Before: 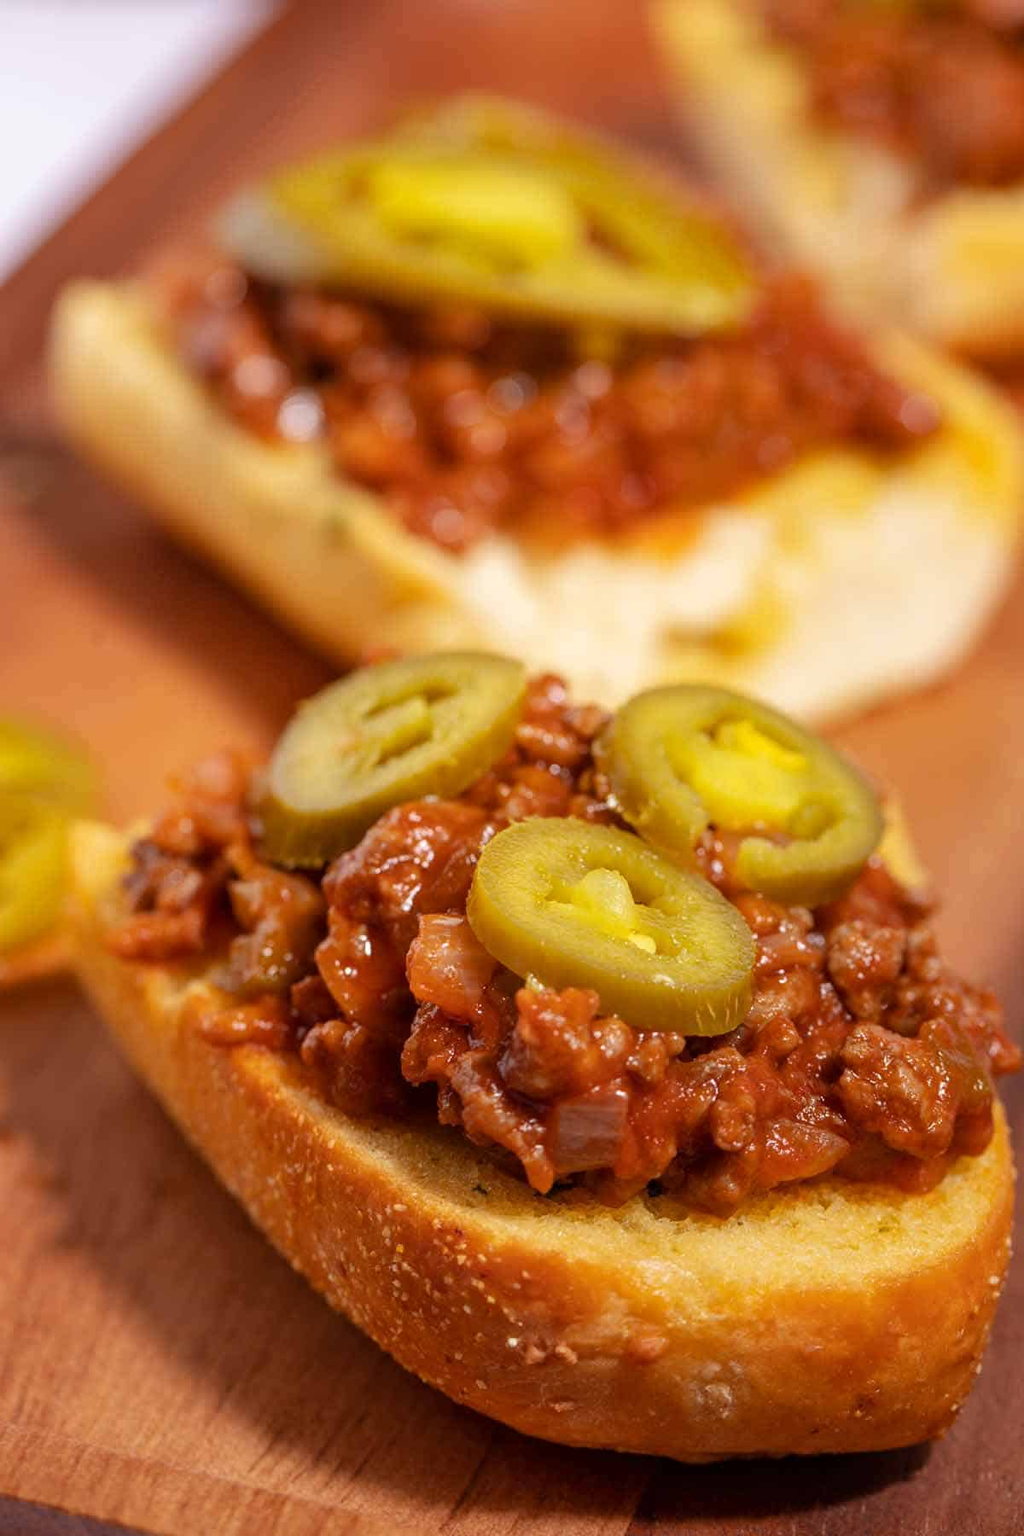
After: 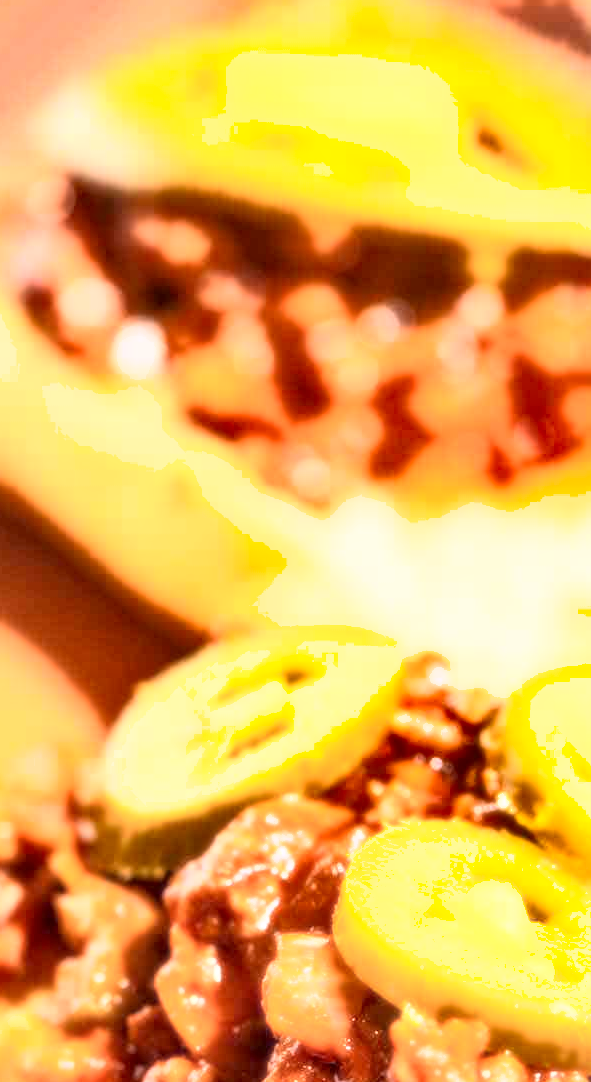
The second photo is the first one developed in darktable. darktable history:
shadows and highlights: low approximation 0.01, soften with gaussian
crop: left 17.835%, top 7.675%, right 32.881%, bottom 32.213%
exposure: black level correction 0, exposure 1.2 EV, compensate highlight preservation false
bloom: size 0%, threshold 54.82%, strength 8.31%
local contrast: on, module defaults
